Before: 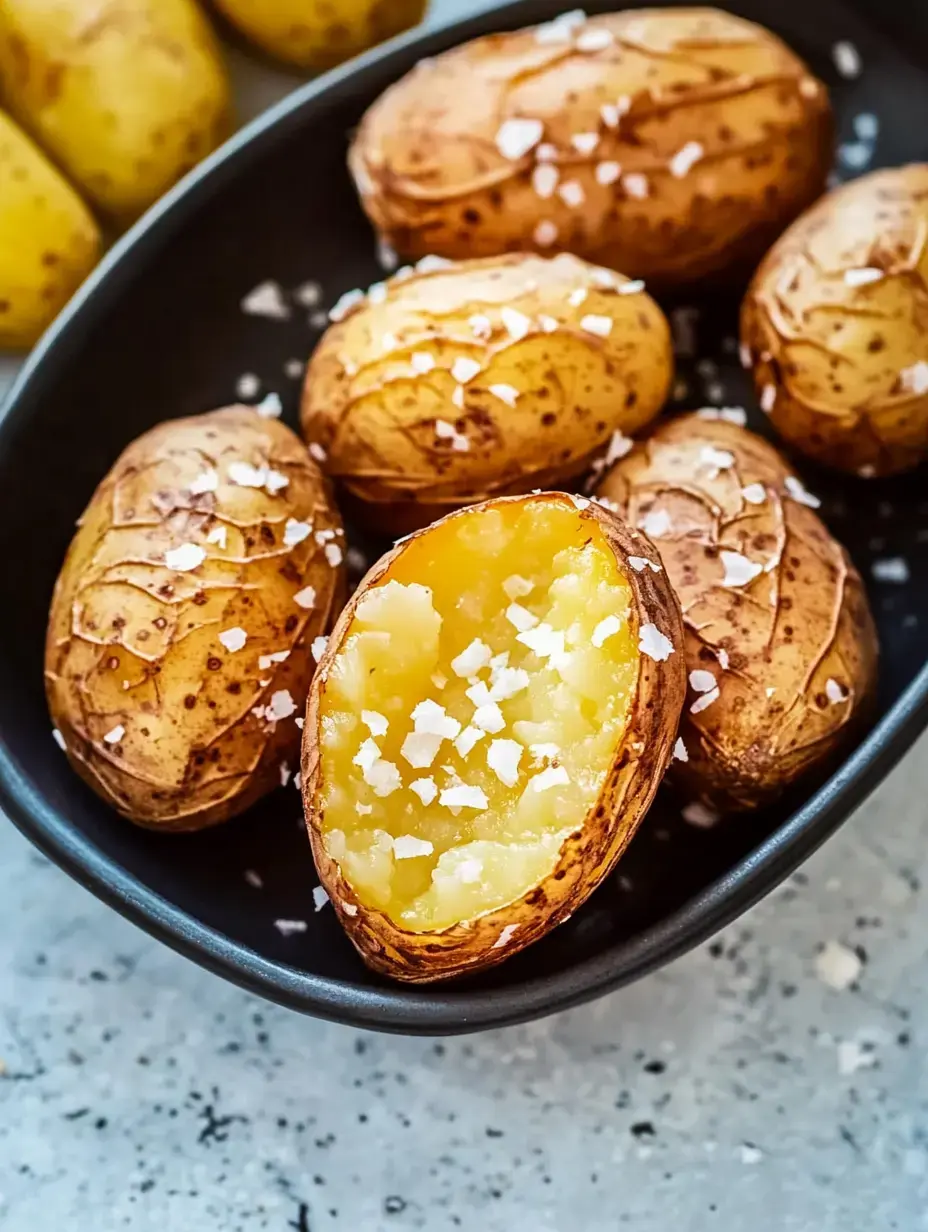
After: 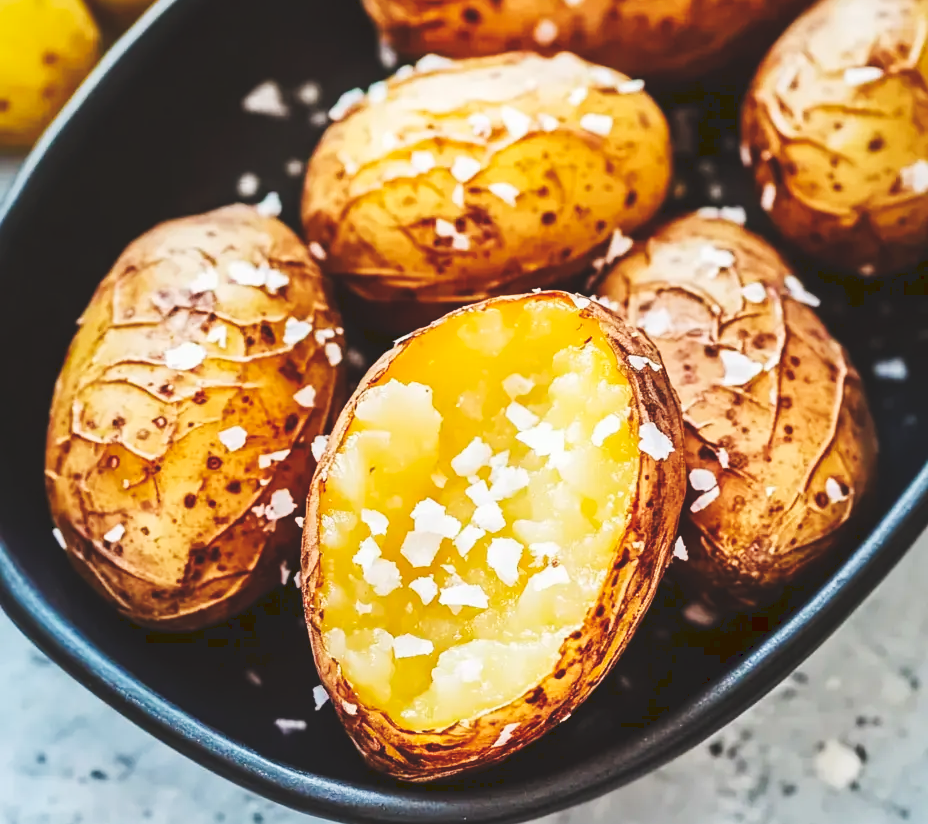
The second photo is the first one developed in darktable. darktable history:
tone curve: curves: ch0 [(0, 0) (0.003, 0.117) (0.011, 0.125) (0.025, 0.133) (0.044, 0.144) (0.069, 0.152) (0.1, 0.167) (0.136, 0.186) (0.177, 0.21) (0.224, 0.244) (0.277, 0.295) (0.335, 0.357) (0.399, 0.445) (0.468, 0.531) (0.543, 0.629) (0.623, 0.716) (0.709, 0.803) (0.801, 0.876) (0.898, 0.939) (1, 1)], preserve colors none
crop: top 16.33%, bottom 16.773%
